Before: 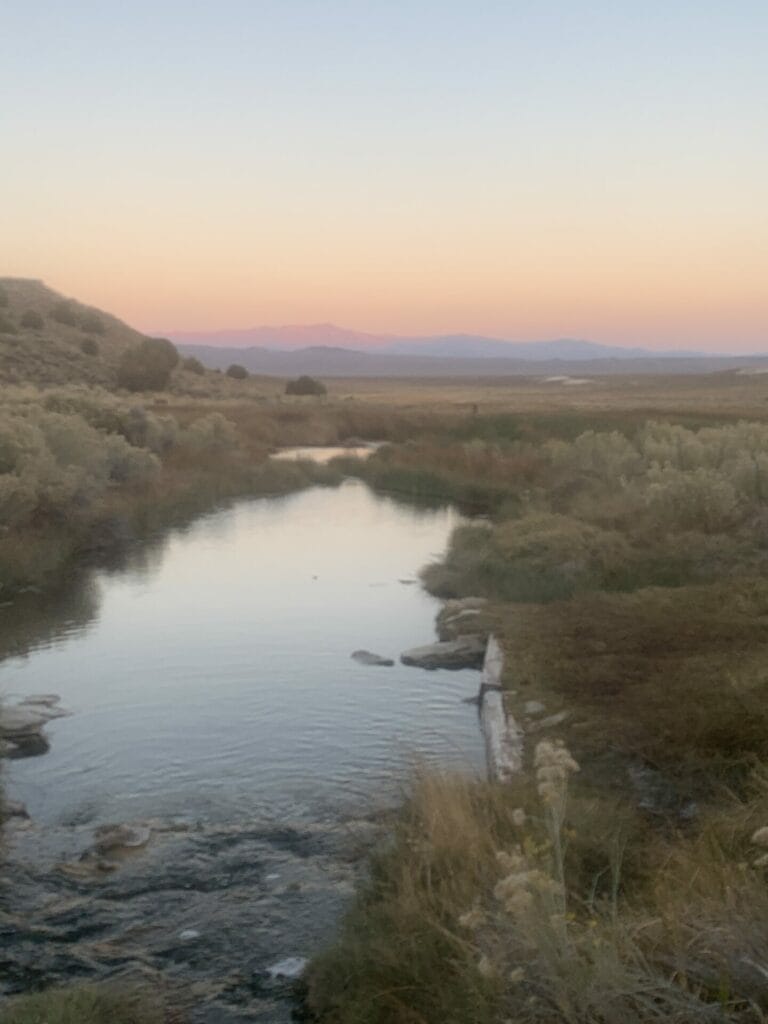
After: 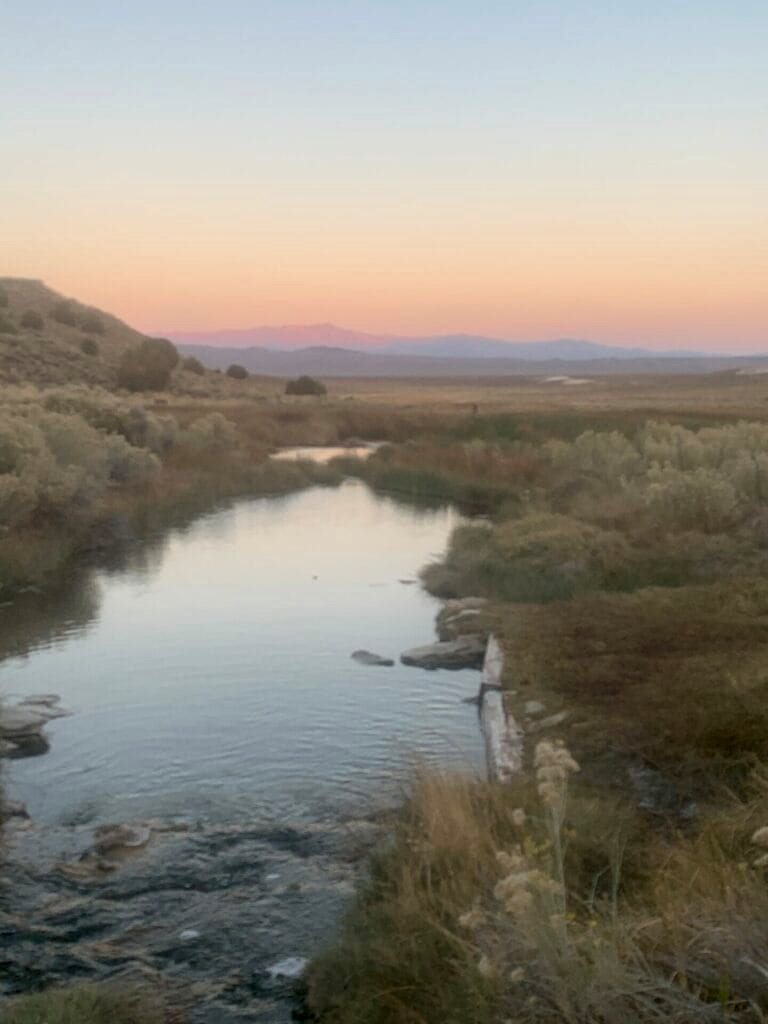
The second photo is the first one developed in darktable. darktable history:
local contrast: on, module defaults
contrast brightness saturation: contrast -0.018, brightness -0.009, saturation 0.031
